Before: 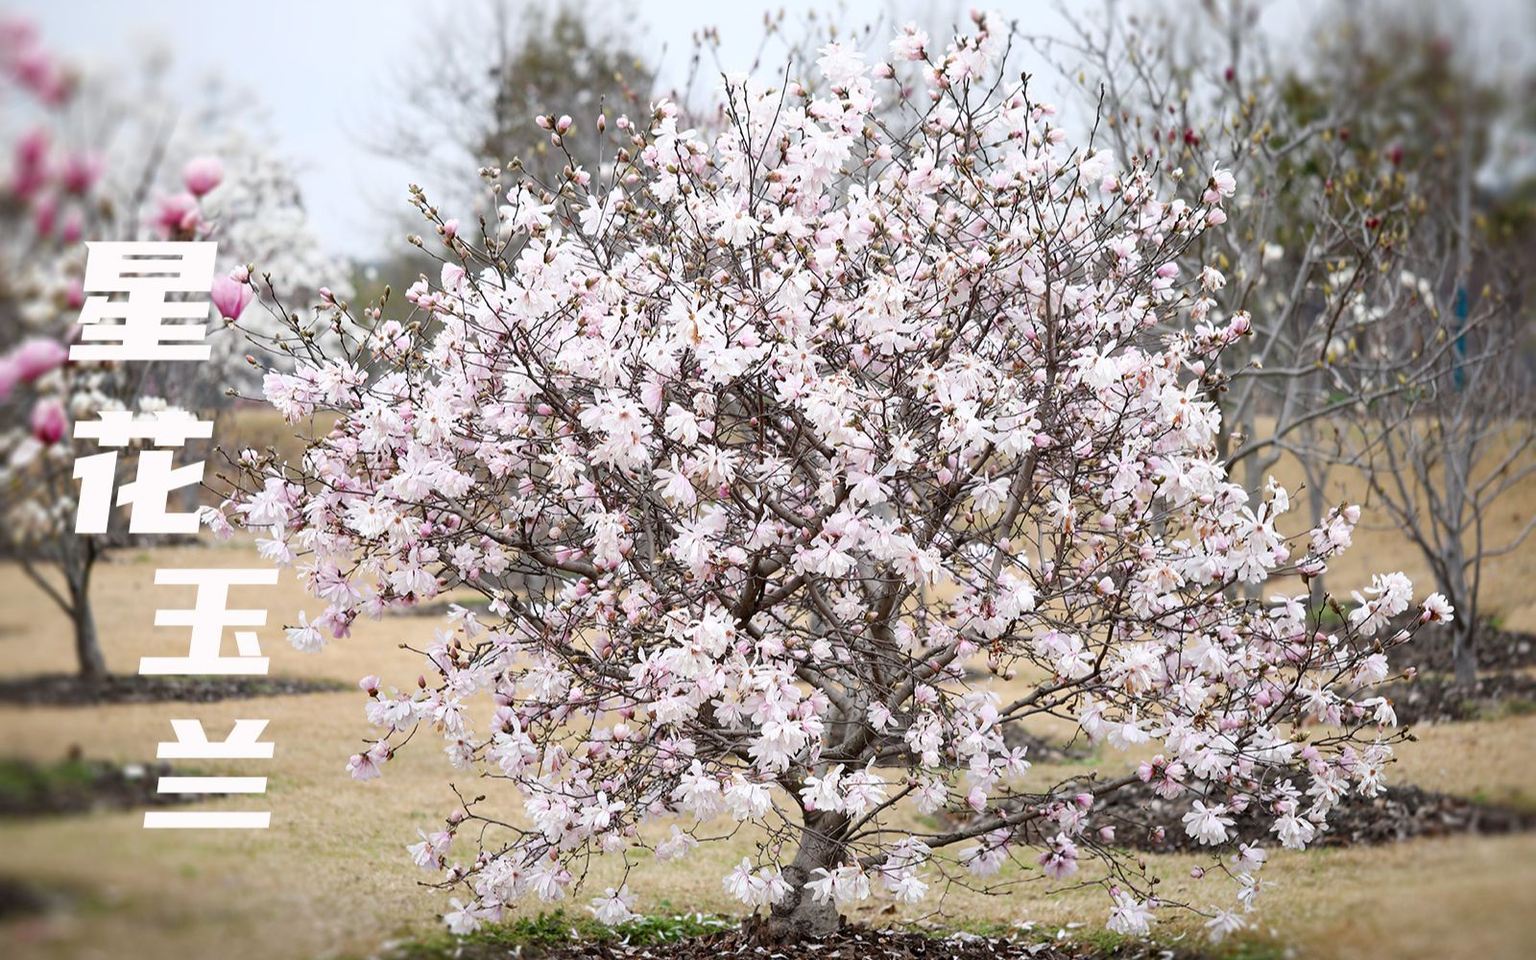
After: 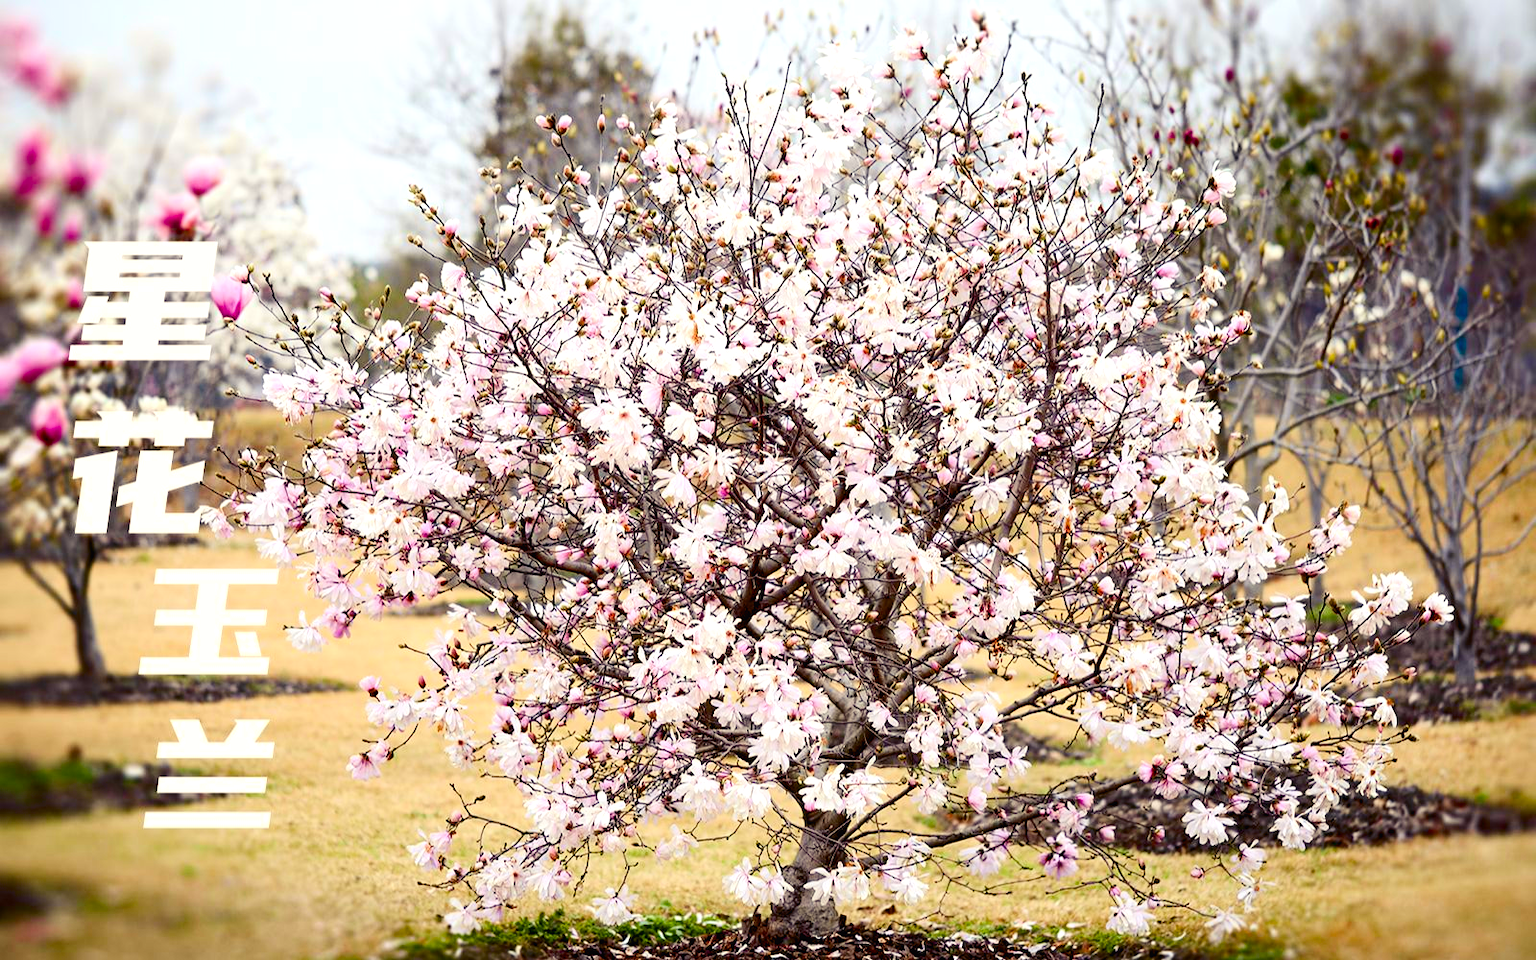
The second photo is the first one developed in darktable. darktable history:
tone curve: curves: ch0 [(0, 0.011) (0.139, 0.106) (0.295, 0.271) (0.499, 0.523) (0.739, 0.782) (0.857, 0.879) (1, 0.967)]; ch1 [(0, 0) (0.272, 0.249) (0.39, 0.379) (0.469, 0.456) (0.495, 0.497) (0.524, 0.53) (0.588, 0.62) (0.725, 0.779) (1, 1)]; ch2 [(0, 0) (0.125, 0.089) (0.35, 0.317) (0.437, 0.42) (0.502, 0.499) (0.533, 0.553) (0.599, 0.638) (1, 1)], color space Lab, independent channels, preserve colors none
exposure: black level correction 0, compensate exposure bias true, compensate highlight preservation false
color balance rgb: shadows lift › luminance -21.66%, shadows lift › chroma 6.57%, shadows lift › hue 270°, power › chroma 0.68%, power › hue 60°, highlights gain › luminance 6.08%, highlights gain › chroma 1.33%, highlights gain › hue 90°, global offset › luminance -0.87%, perceptual saturation grading › global saturation 26.86%, perceptual saturation grading › highlights -28.39%, perceptual saturation grading › mid-tones 15.22%, perceptual saturation grading › shadows 33.98%, perceptual brilliance grading › highlights 10%, perceptual brilliance grading › mid-tones 5%
